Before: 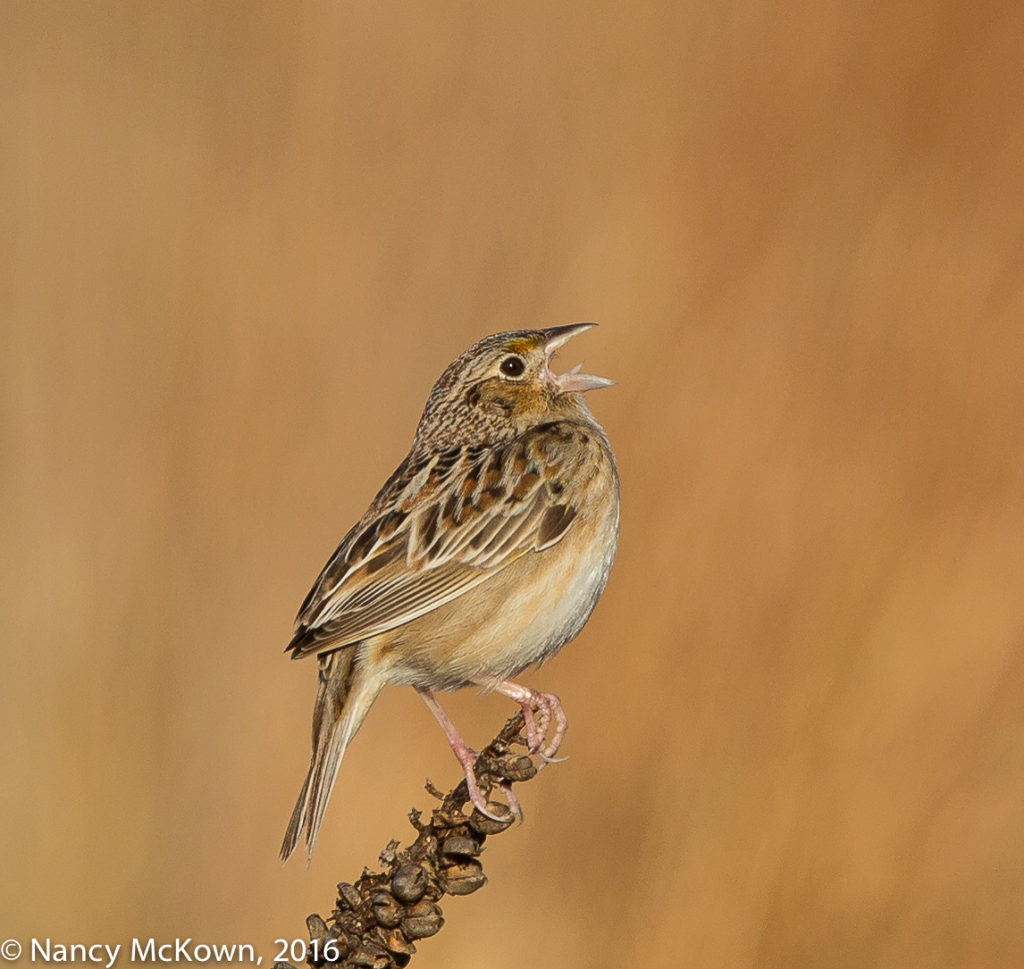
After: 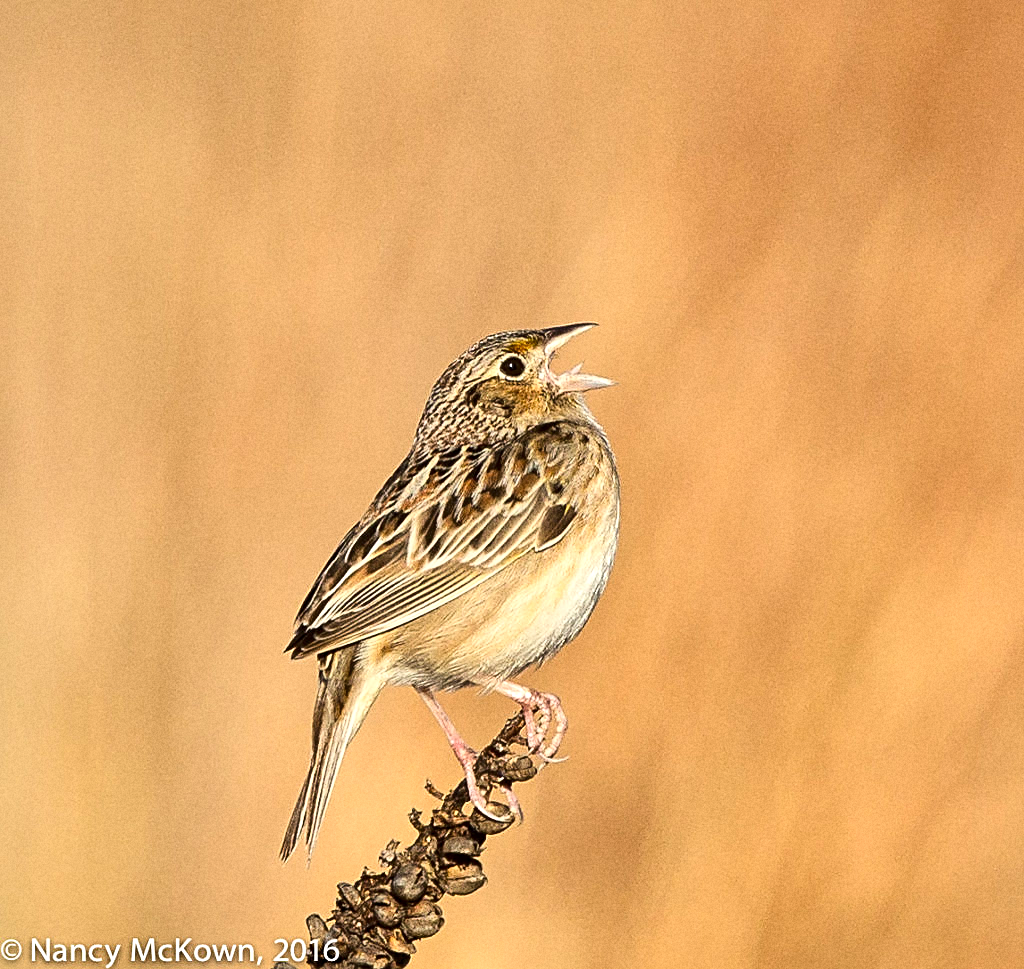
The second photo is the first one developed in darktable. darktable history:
sharpen: on, module defaults
base curve: curves: ch0 [(0, 0) (0.028, 0.03) (0.121, 0.232) (0.46, 0.748) (0.859, 0.968) (1, 1)]
local contrast: mode bilateral grid, contrast 25, coarseness 60, detail 151%, midtone range 0.2
grain: coarseness 22.88 ISO
